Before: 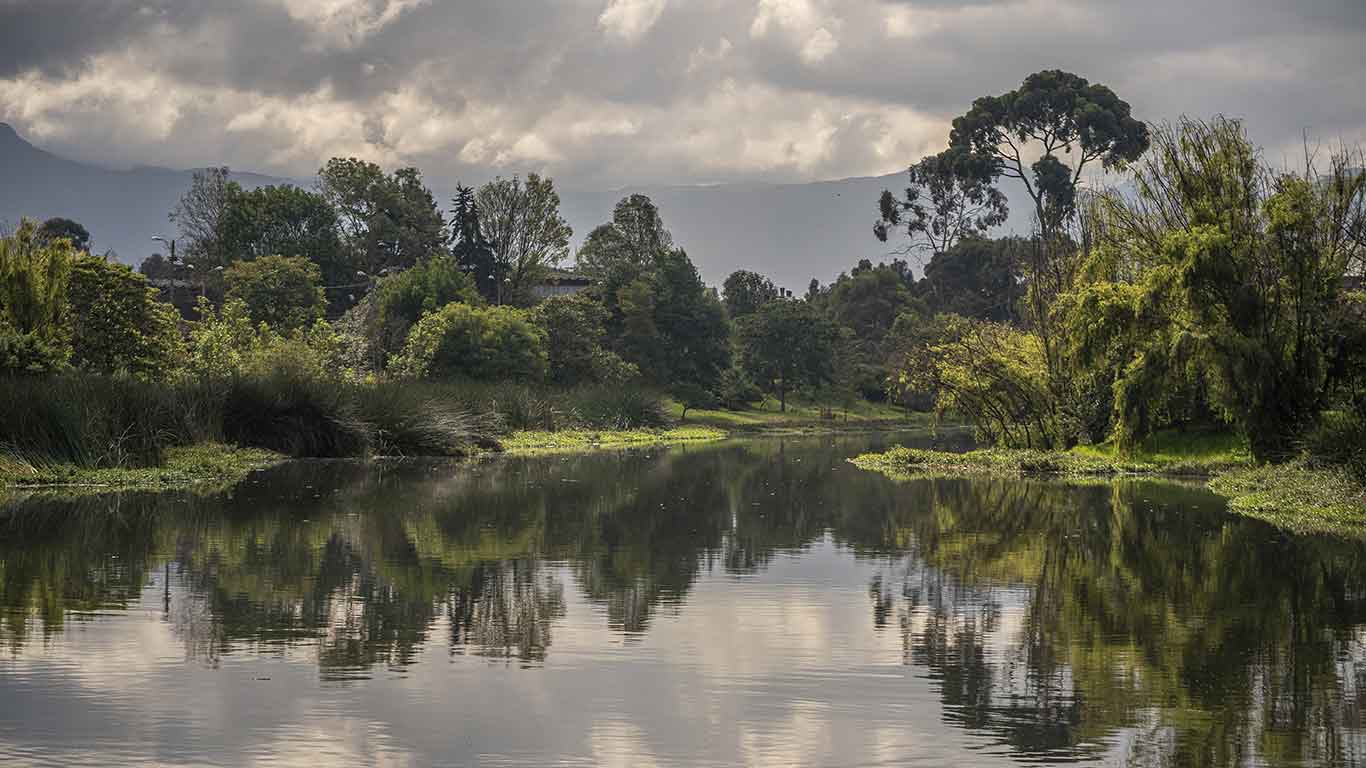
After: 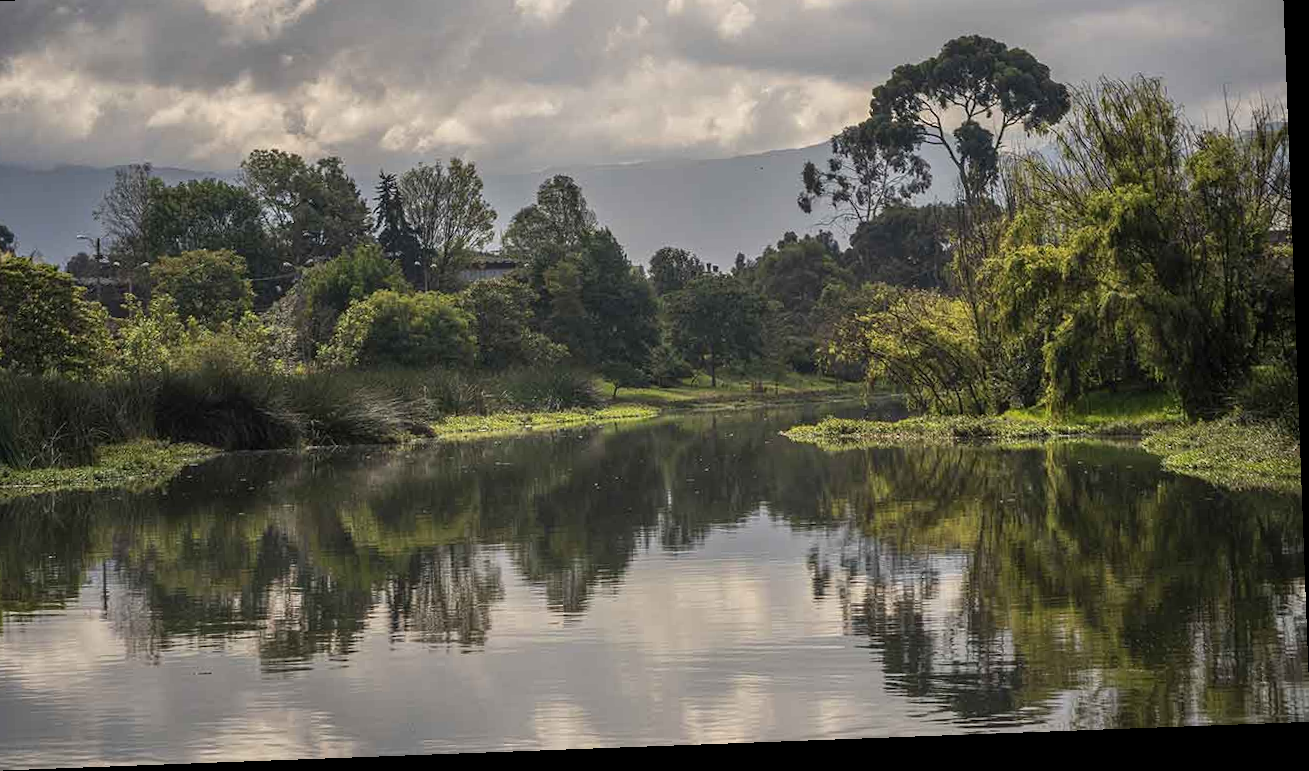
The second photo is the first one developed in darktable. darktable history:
crop and rotate: angle 2.13°, left 6.043%, top 5.712%
